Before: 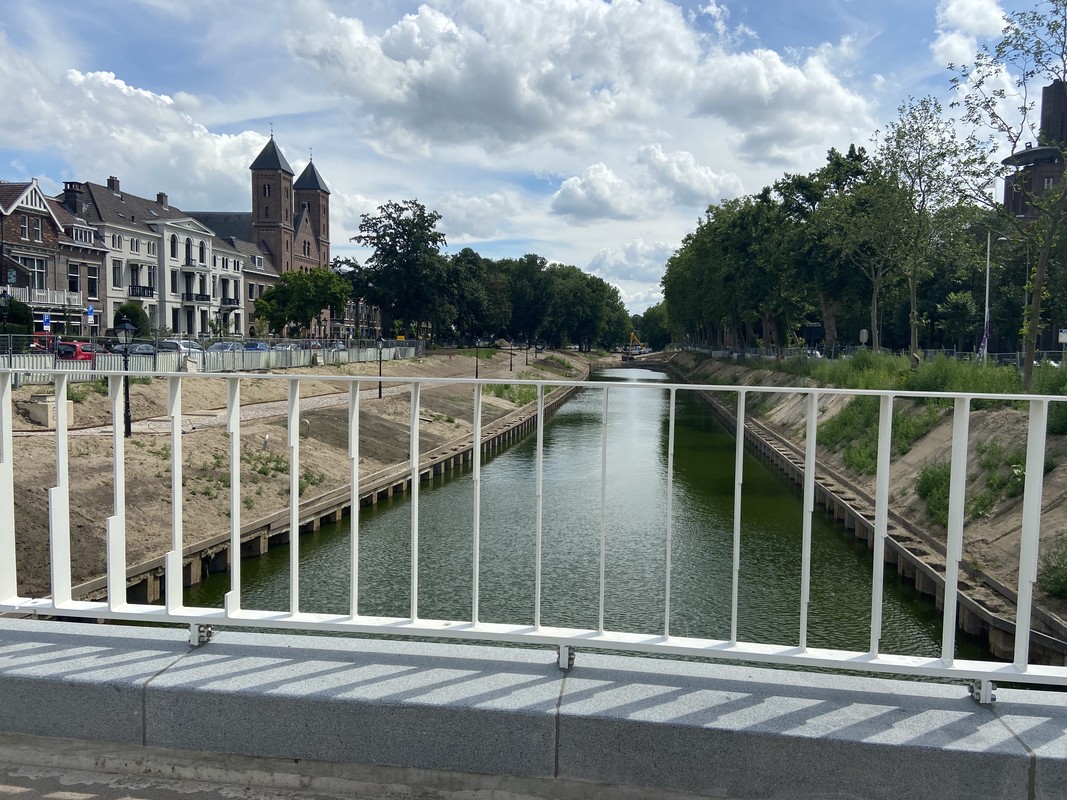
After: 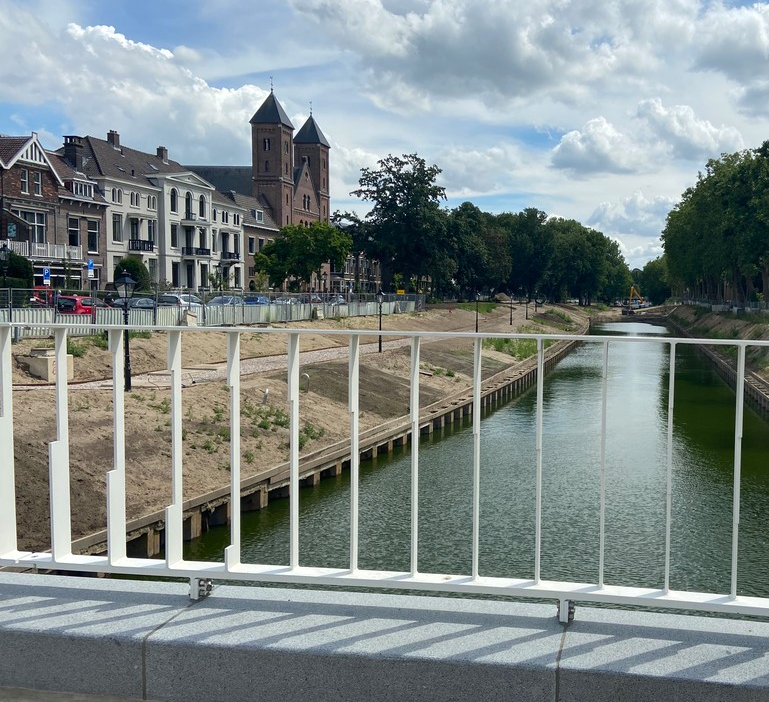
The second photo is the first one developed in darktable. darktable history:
tone equalizer: edges refinement/feathering 500, mask exposure compensation -1.57 EV, preserve details no
crop: top 5.813%, right 27.861%, bottom 5.582%
